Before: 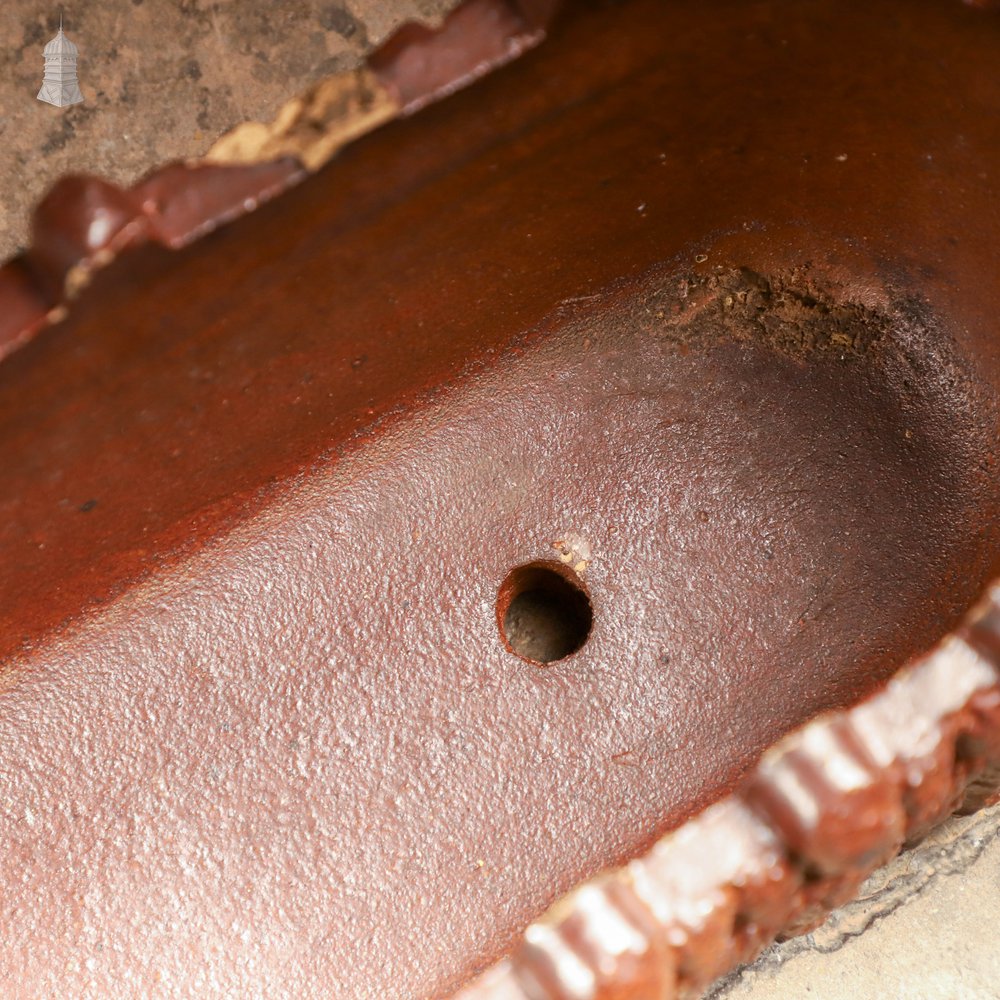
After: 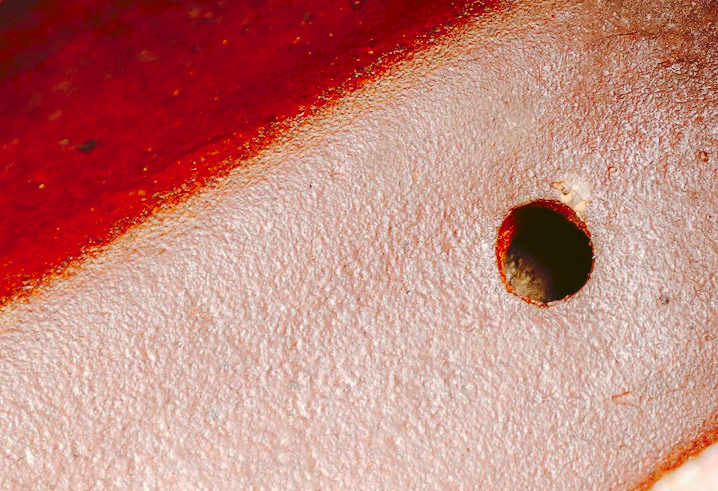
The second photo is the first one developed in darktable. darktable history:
crop: top 36.072%, right 28.174%, bottom 14.795%
tone curve: curves: ch0 [(0, 0) (0.003, 0.089) (0.011, 0.089) (0.025, 0.088) (0.044, 0.089) (0.069, 0.094) (0.1, 0.108) (0.136, 0.119) (0.177, 0.147) (0.224, 0.204) (0.277, 0.28) (0.335, 0.389) (0.399, 0.486) (0.468, 0.588) (0.543, 0.647) (0.623, 0.705) (0.709, 0.759) (0.801, 0.815) (0.898, 0.873) (1, 1)], preserve colors none
contrast brightness saturation: contrast 0.182, saturation 0.298
